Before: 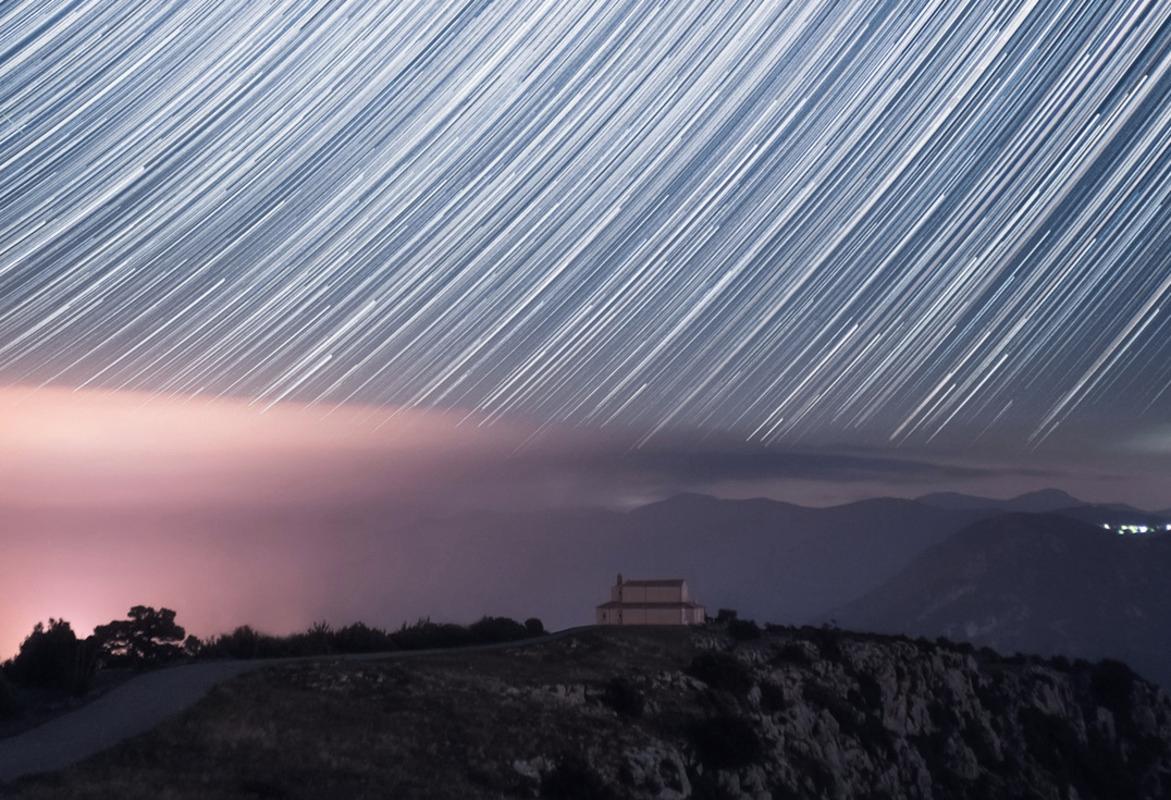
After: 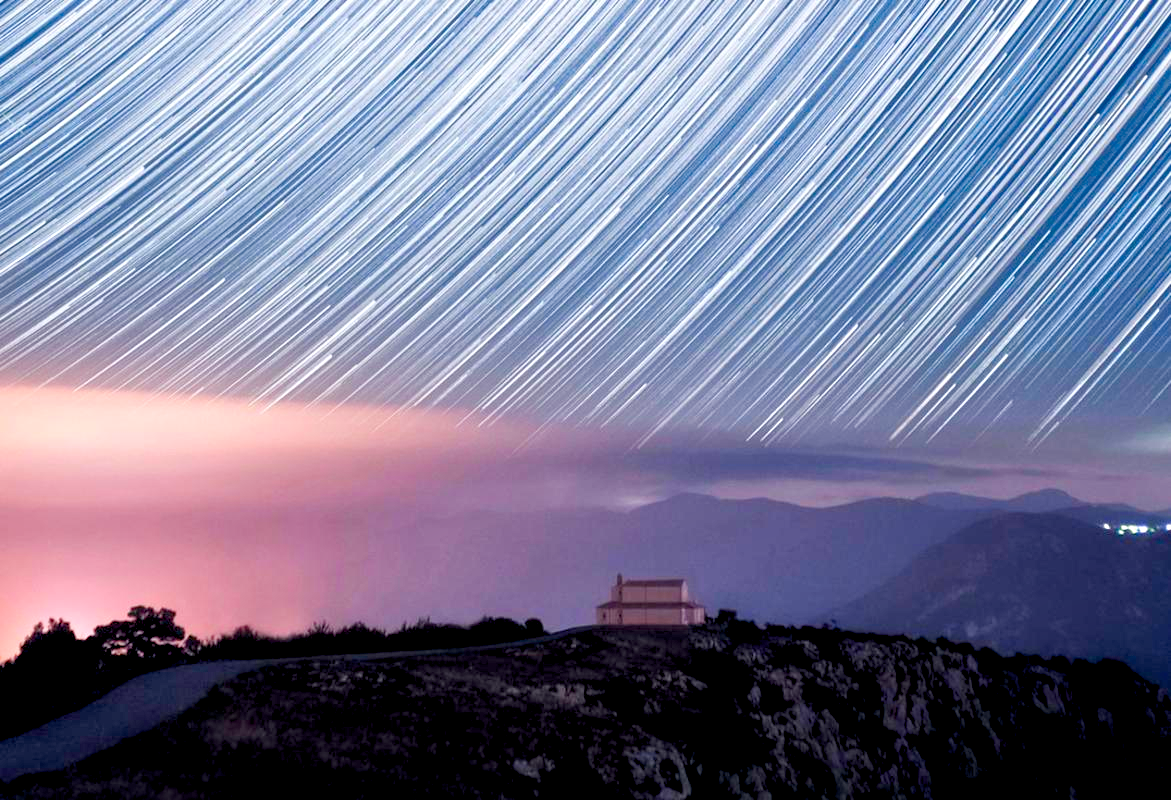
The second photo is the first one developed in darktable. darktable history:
tone equalizer: -7 EV 0.15 EV, -6 EV 0.6 EV, -5 EV 1.15 EV, -4 EV 1.33 EV, -3 EV 1.15 EV, -2 EV 0.6 EV, -1 EV 0.15 EV, mask exposure compensation -0.5 EV
color balance rgb: shadows lift › luminance -9.41%, highlights gain › luminance 17.6%, global offset › luminance -1.45%, perceptual saturation grading › highlights -17.77%, perceptual saturation grading › mid-tones 33.1%, perceptual saturation grading › shadows 50.52%, global vibrance 24.22%
contrast brightness saturation: contrast 0.08, saturation 0.2
